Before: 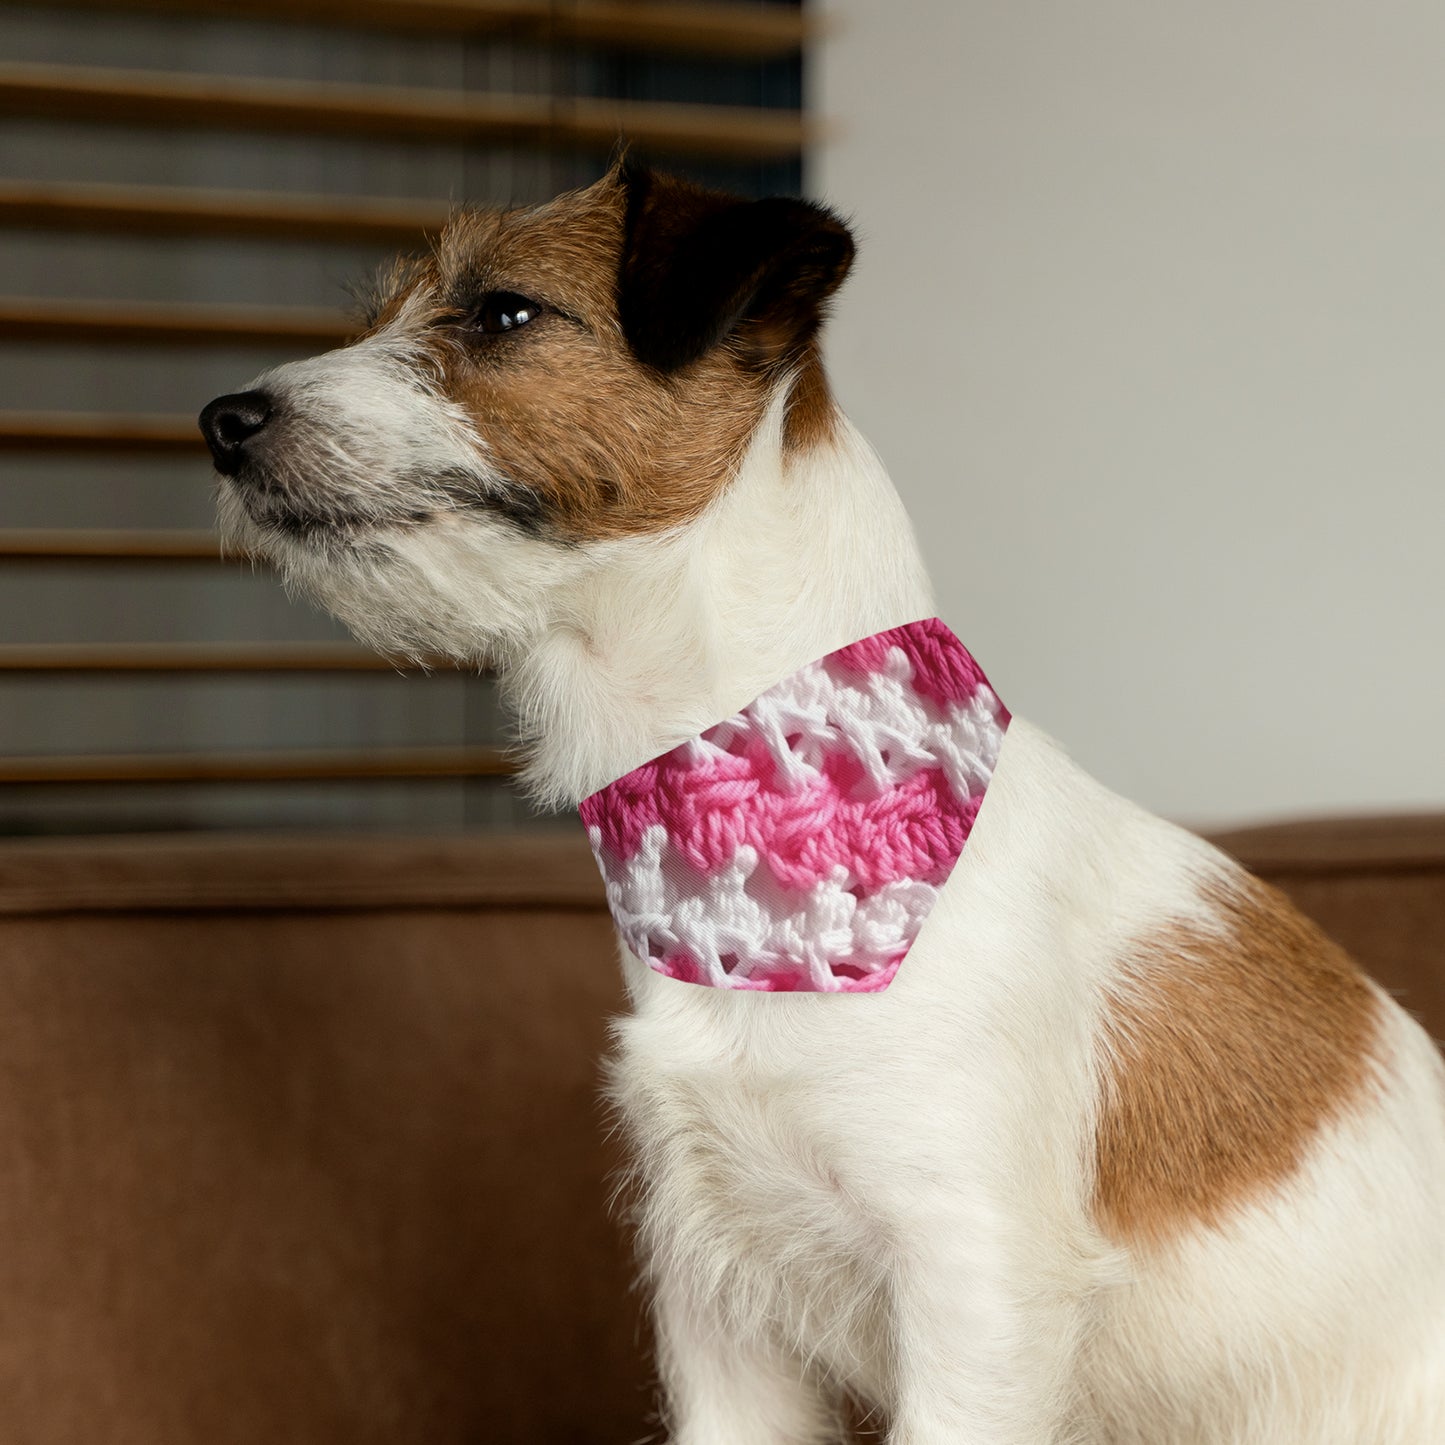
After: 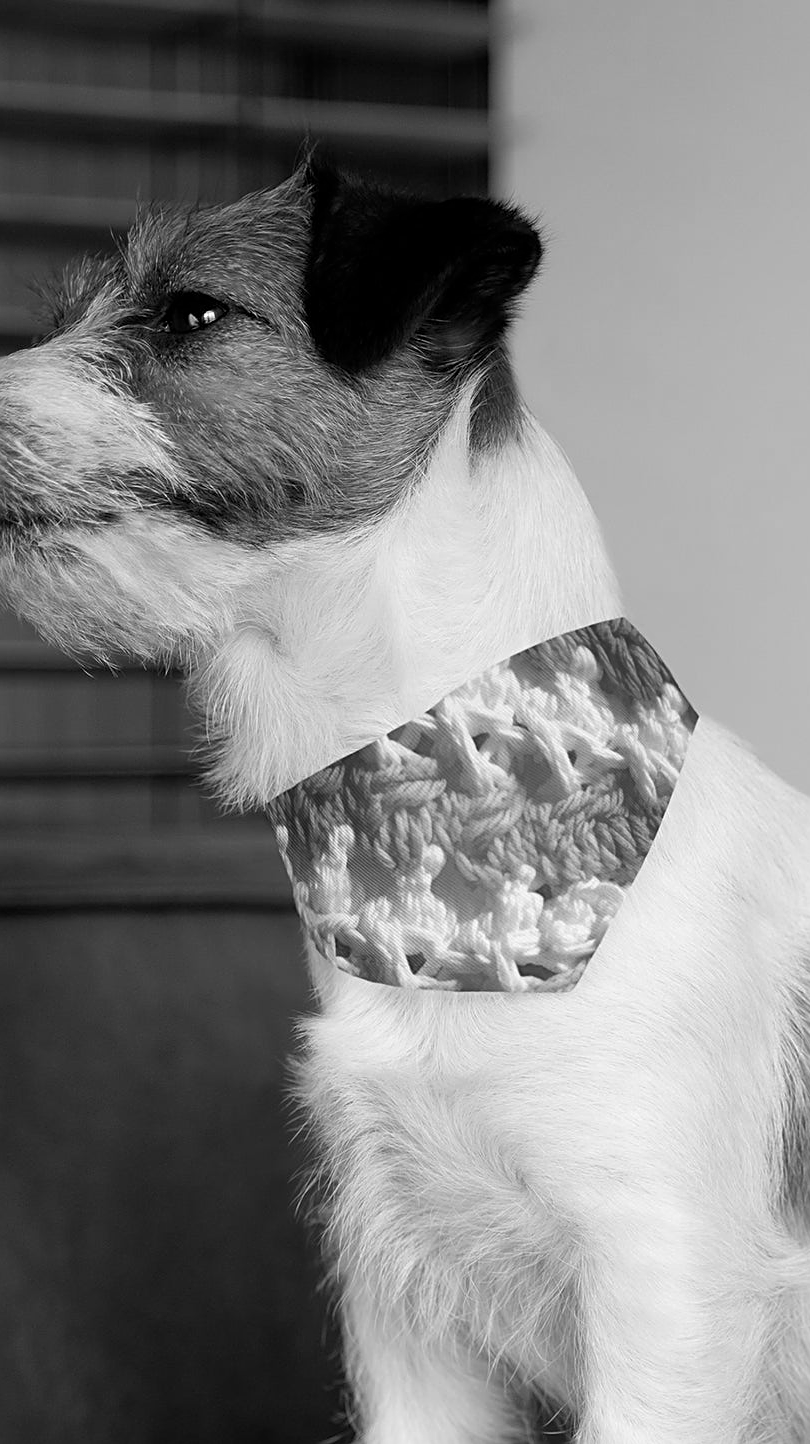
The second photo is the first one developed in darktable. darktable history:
crop: left 21.674%, right 22.086%
sharpen: on, module defaults
monochrome: on, module defaults
